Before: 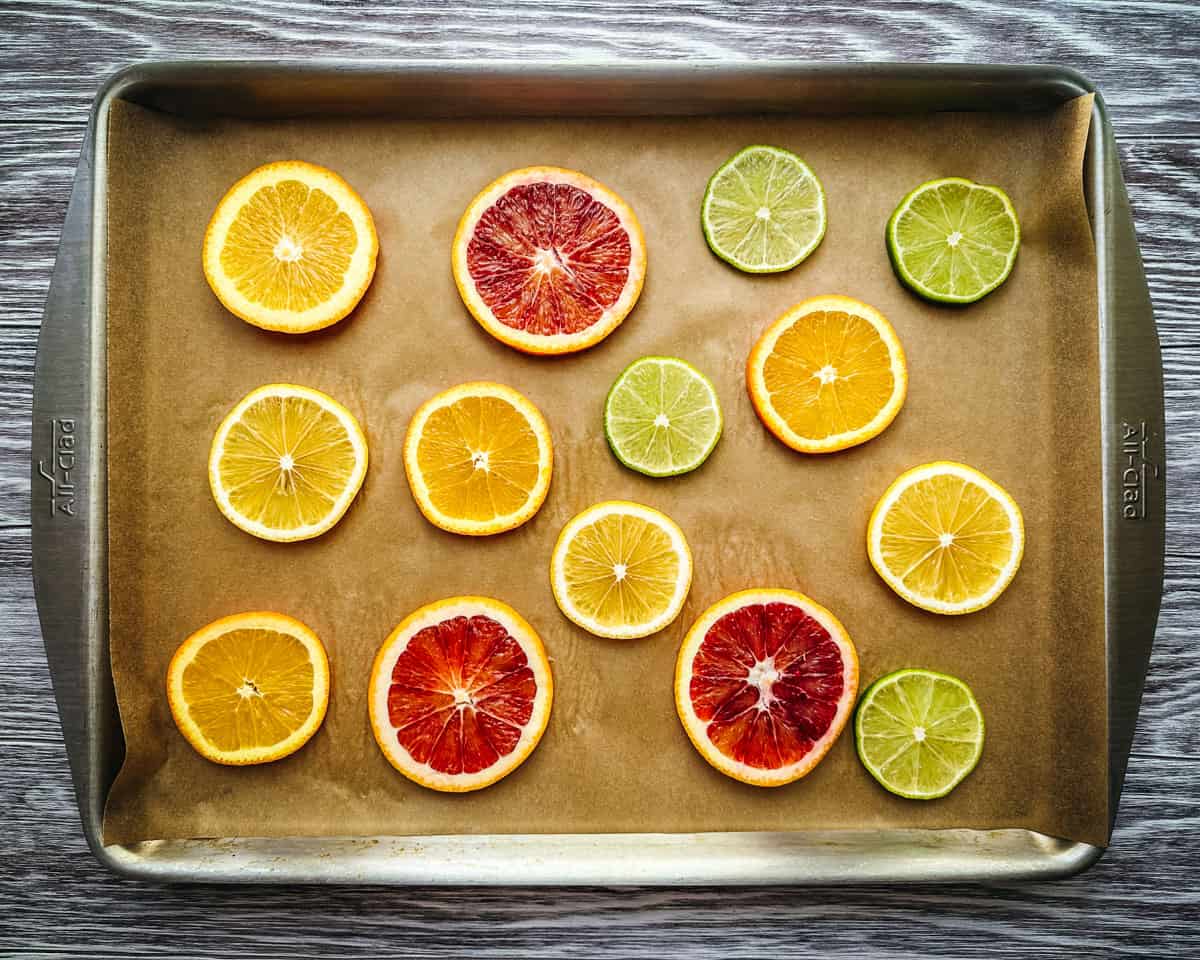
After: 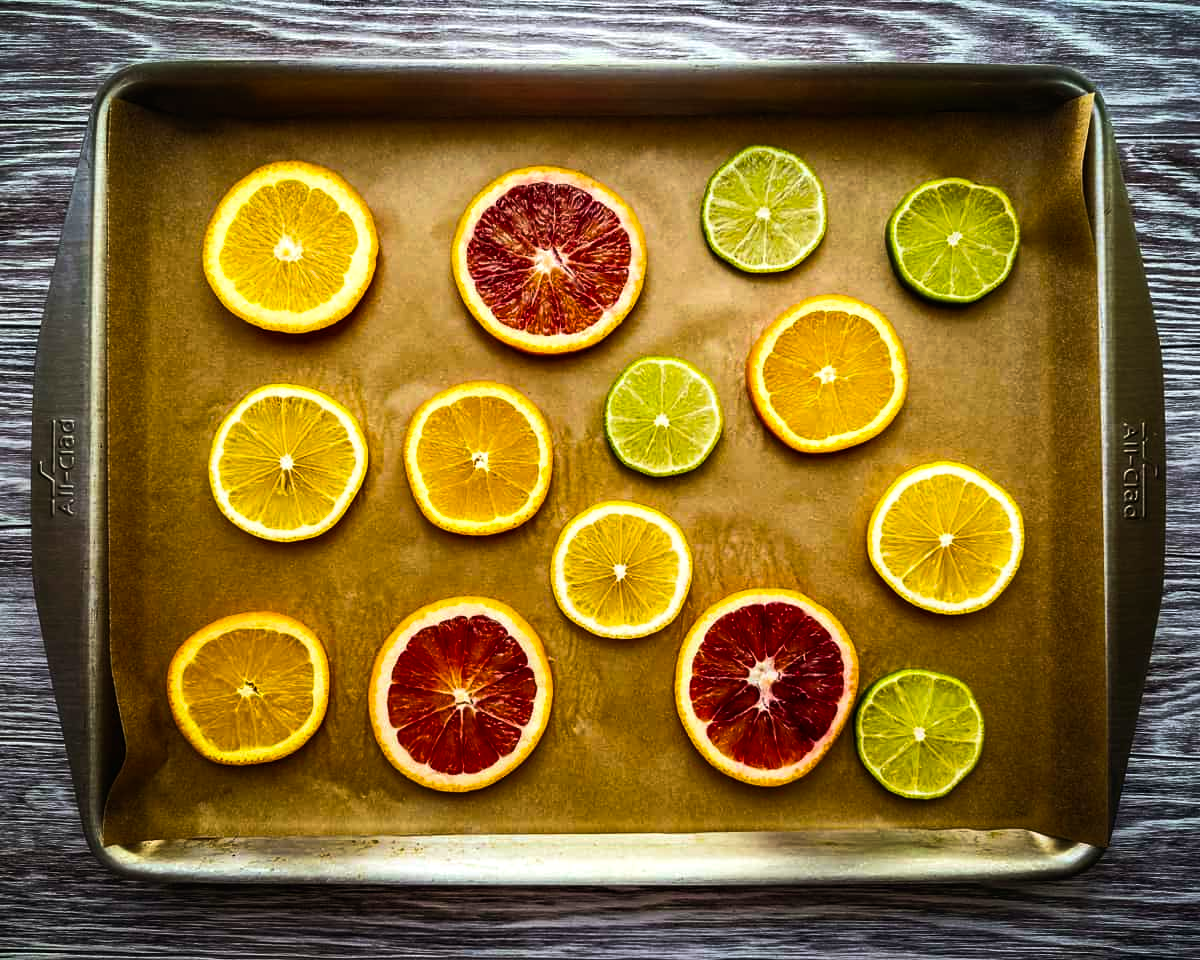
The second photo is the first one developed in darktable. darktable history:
velvia: on, module defaults
color balance rgb: power › luminance -3.597%, power › chroma 0.564%, power › hue 38.67°, perceptual saturation grading › global saturation 25.602%, perceptual brilliance grading › highlights 3.323%, perceptual brilliance grading › mid-tones -18.954%, perceptual brilliance grading › shadows -40.957%, global vibrance 20%
